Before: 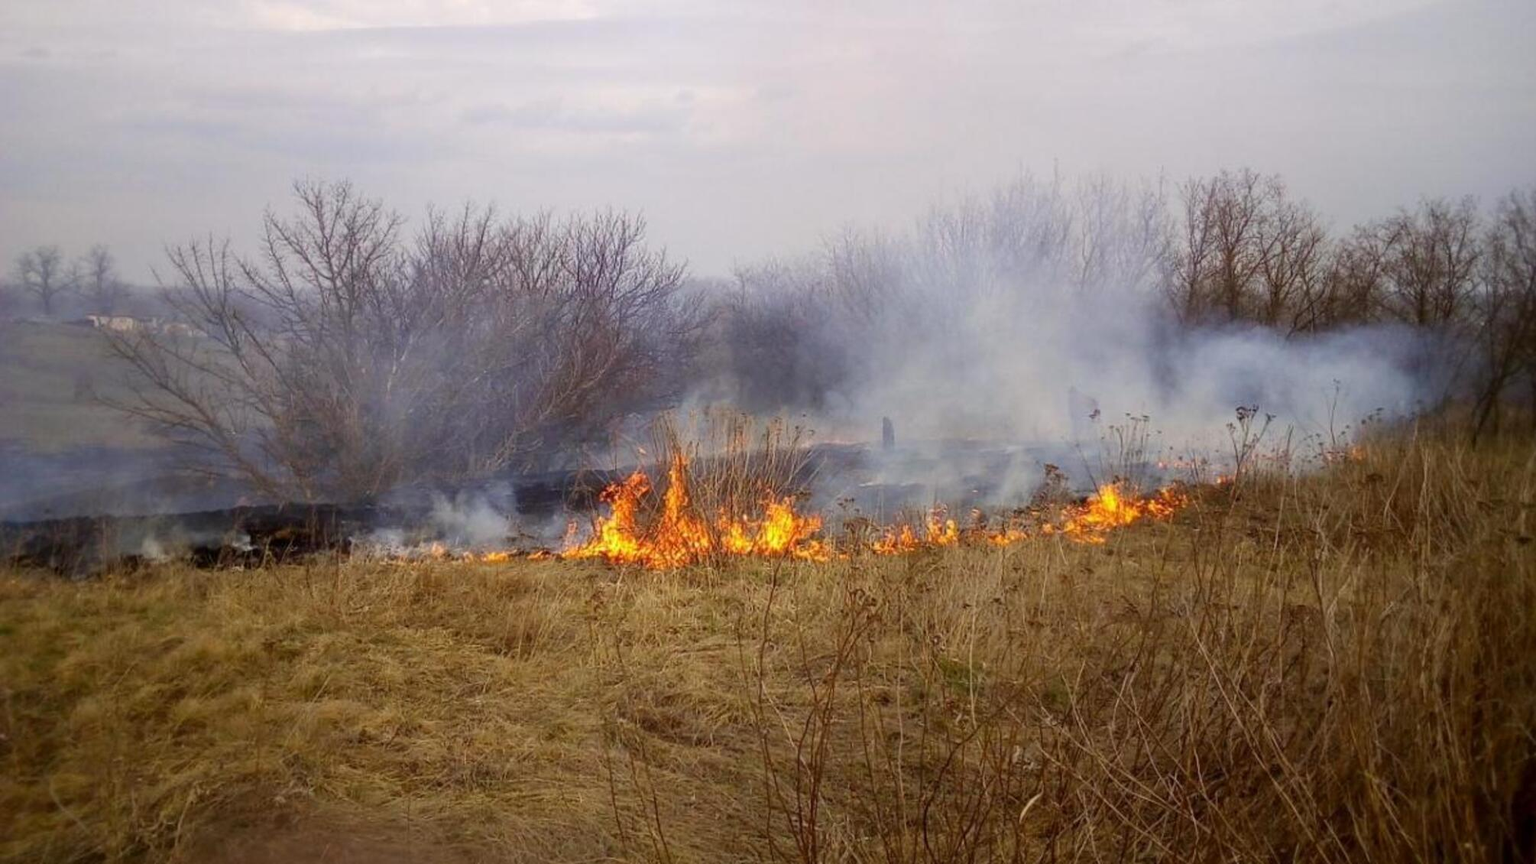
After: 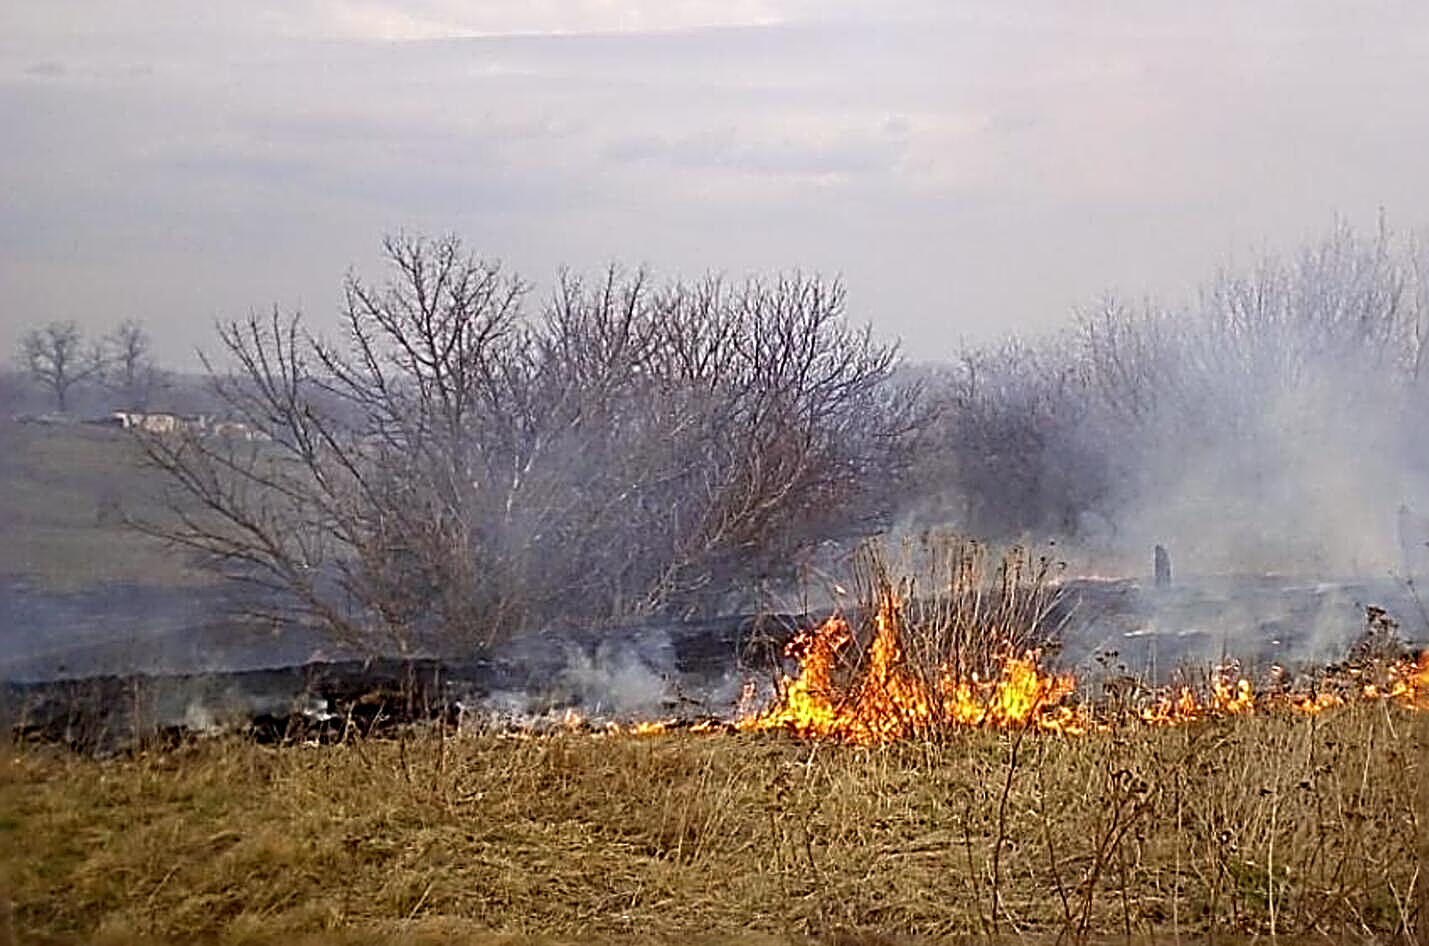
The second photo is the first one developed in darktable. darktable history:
crop: right 28.867%, bottom 16.281%
sharpen: radius 4.001, amount 1.99
